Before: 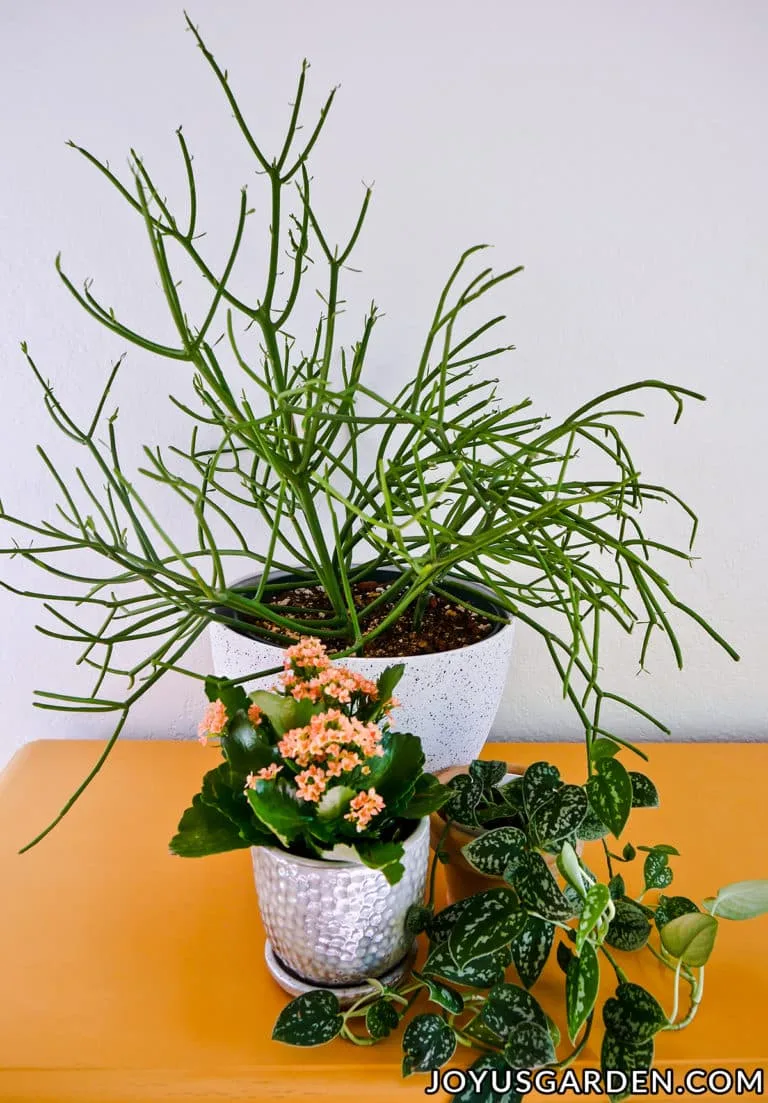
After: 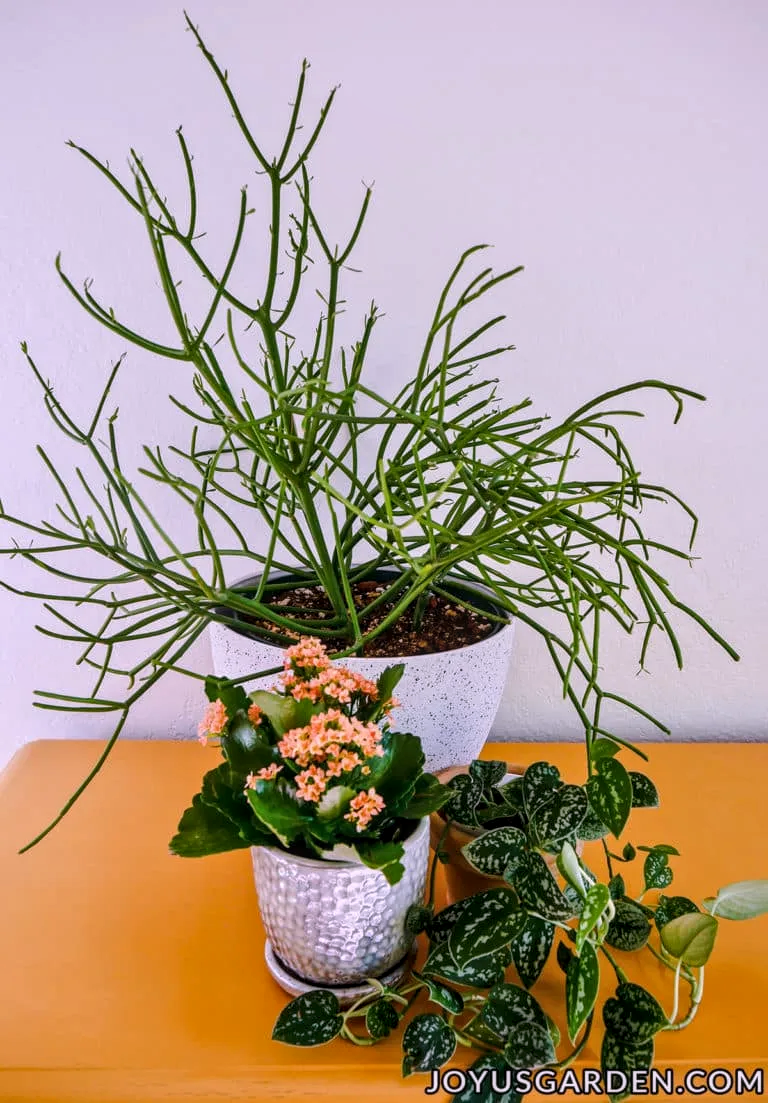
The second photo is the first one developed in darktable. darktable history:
local contrast: on, module defaults
exposure: exposure -0.157 EV
white balance: red 1.05, blue 1.072
